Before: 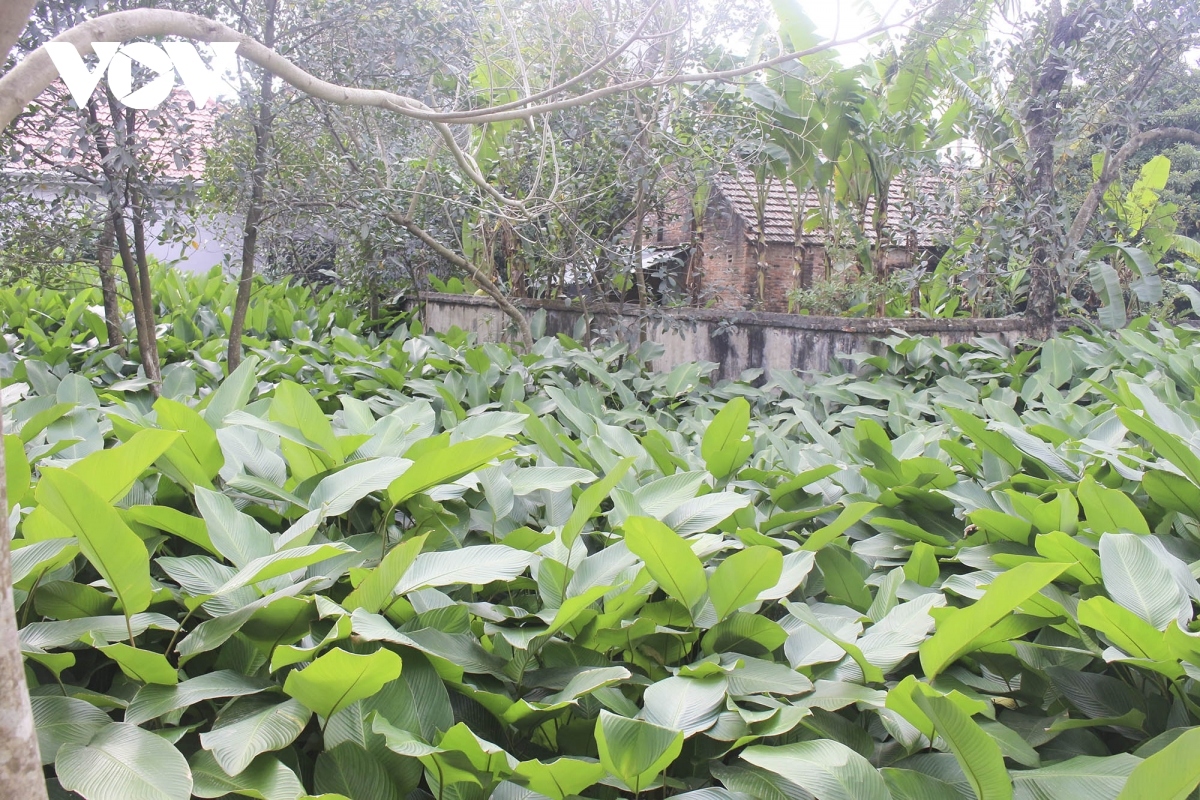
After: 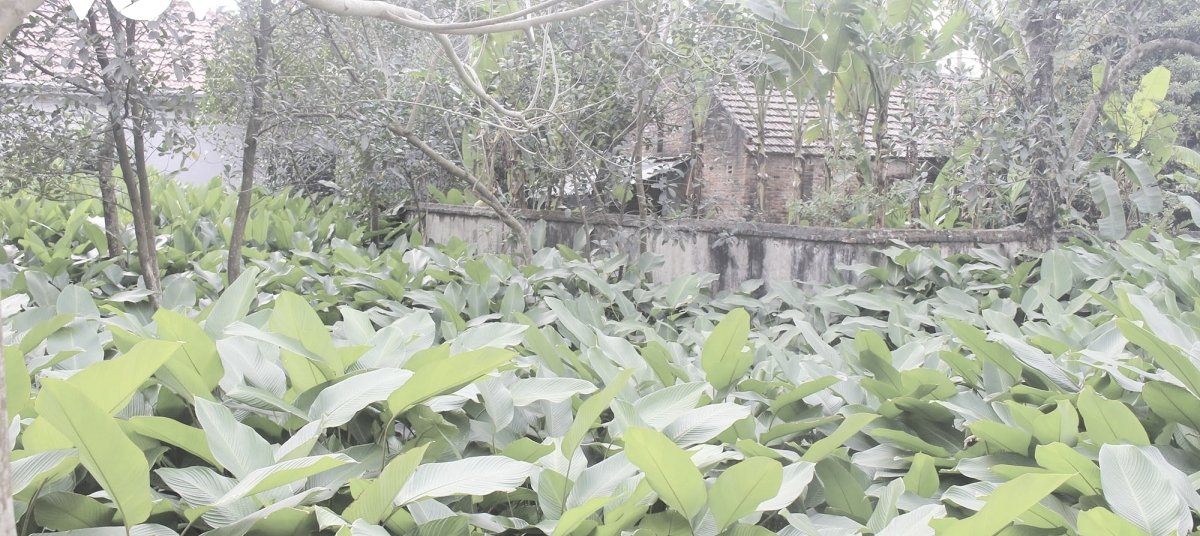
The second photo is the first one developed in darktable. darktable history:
crop: top 11.141%, bottom 21.818%
contrast brightness saturation: brightness 0.184, saturation -0.489
levels: mode automatic, levels [0.072, 0.414, 0.976]
